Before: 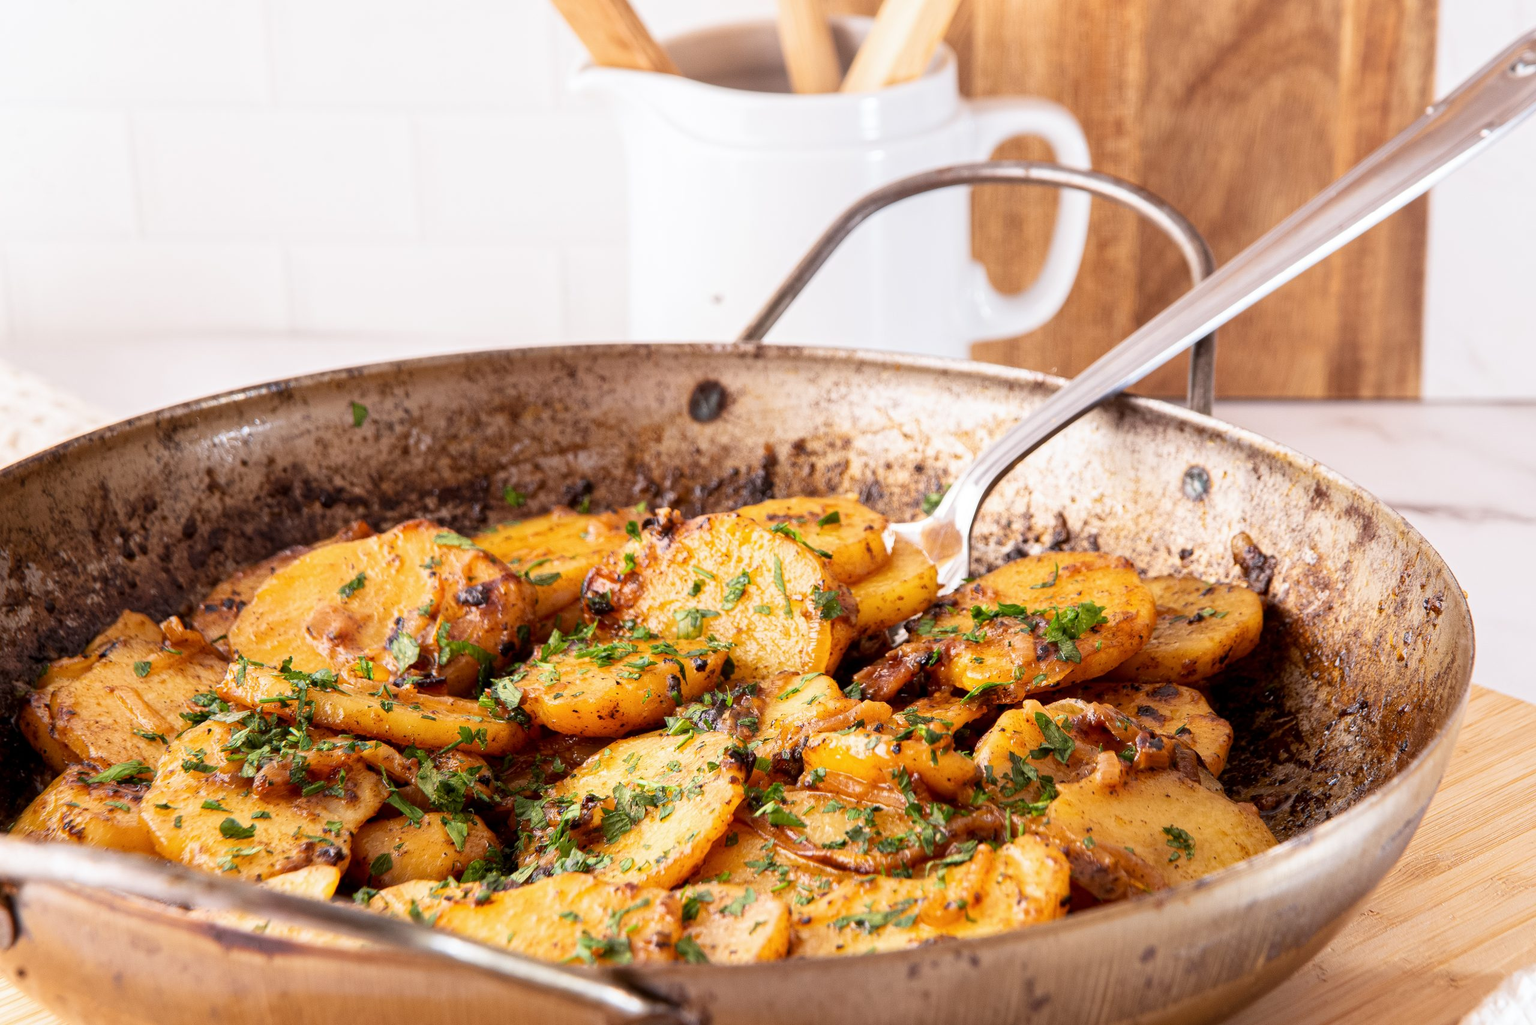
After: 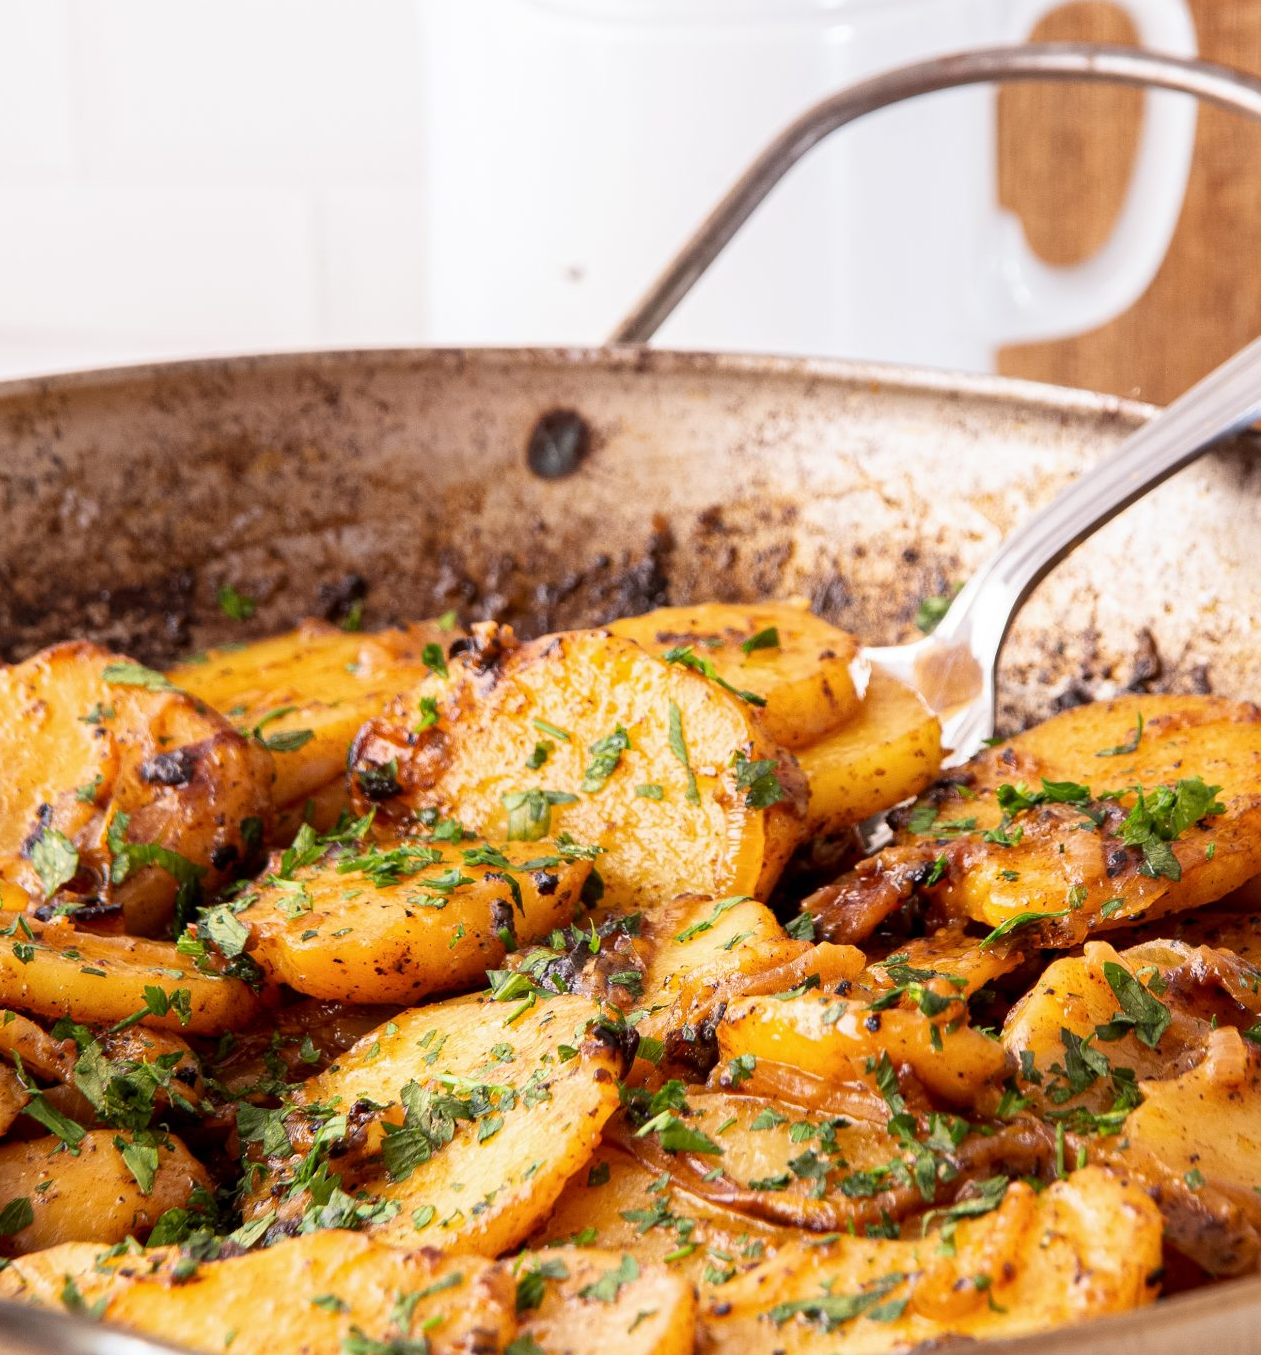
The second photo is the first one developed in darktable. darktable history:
crop and rotate: angle 0.019°, left 24.272%, top 13.179%, right 26.431%, bottom 7.454%
